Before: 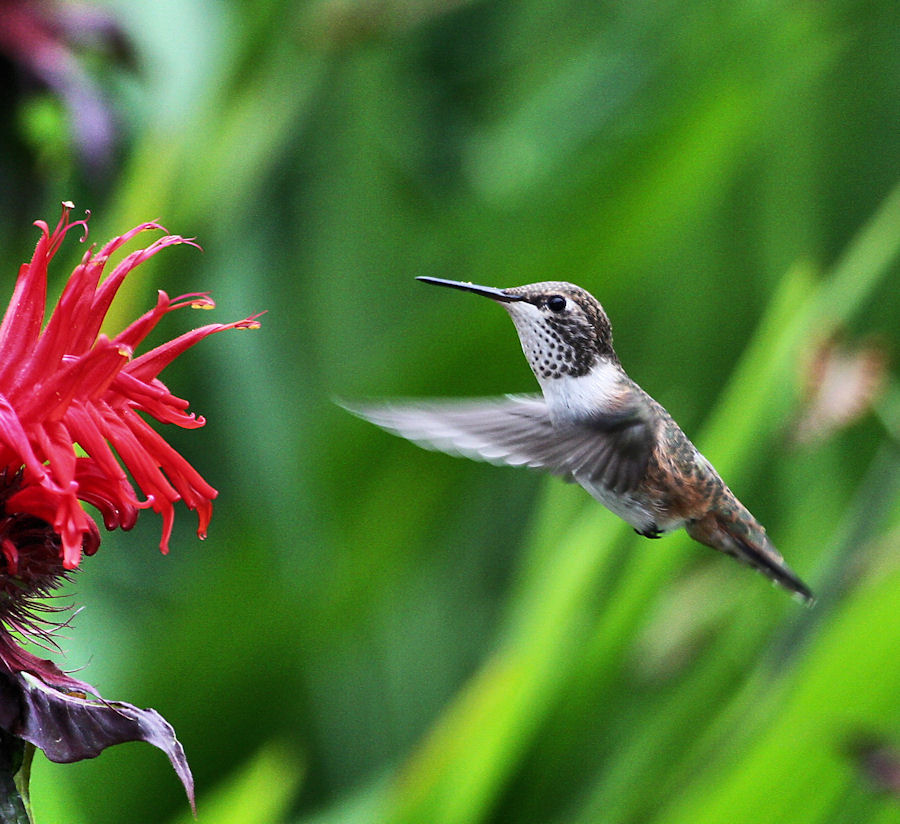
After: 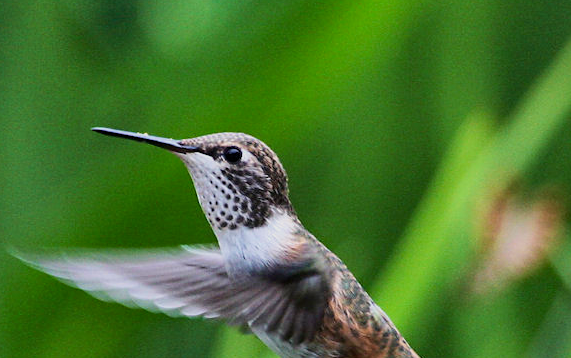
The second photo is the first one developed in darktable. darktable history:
haze removal: compatibility mode true, adaptive false
shadows and highlights: shadows 43.8, white point adjustment -1.34, soften with gaussian
velvia: on, module defaults
filmic rgb: black relative exposure -14.16 EV, white relative exposure 3.36 EV, hardness 7.83, contrast 0.993
crop: left 36.082%, top 18.189%, right 0.387%, bottom 38.31%
